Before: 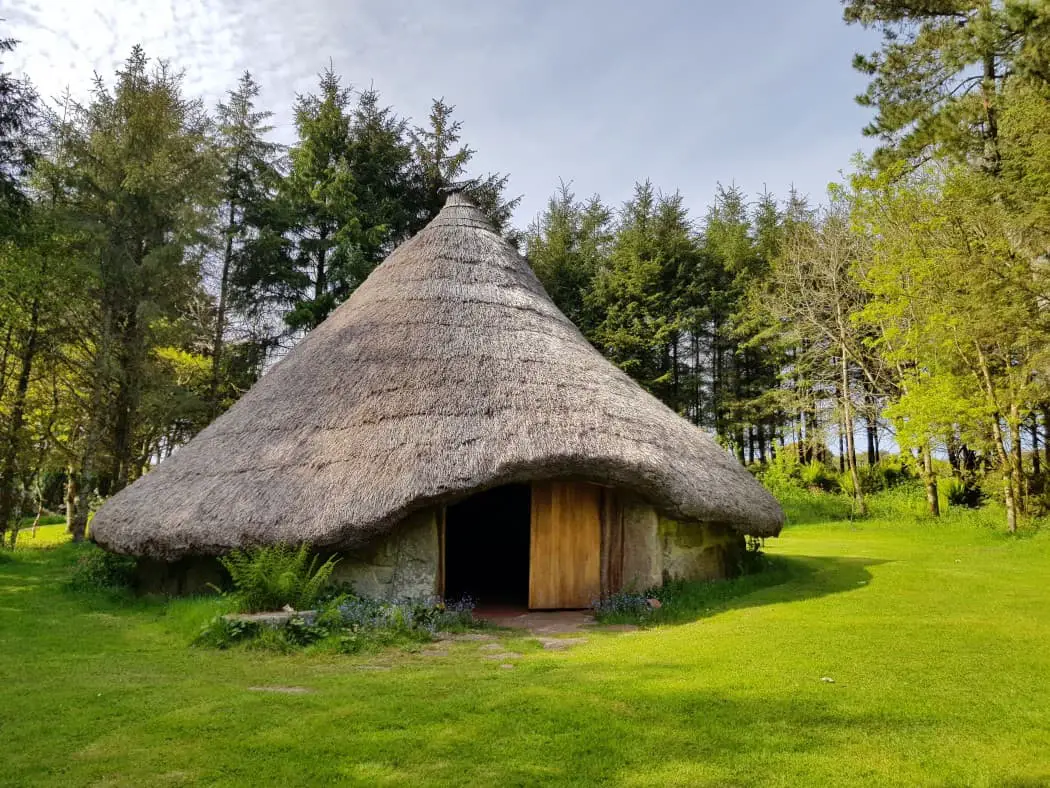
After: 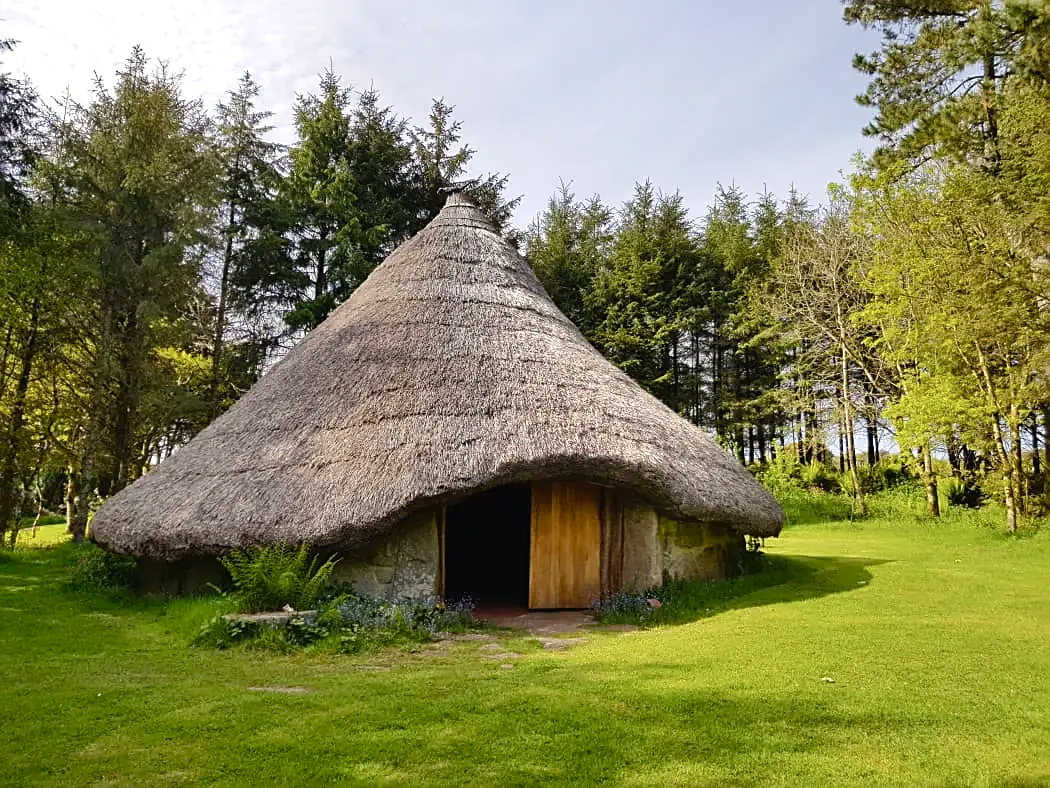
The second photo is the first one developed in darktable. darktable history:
sharpen: on, module defaults
color balance rgb: shadows lift › chroma 1%, shadows lift › hue 28.8°, power › hue 60°, highlights gain › chroma 1%, highlights gain › hue 60°, global offset › luminance 0.25%, perceptual saturation grading › highlights -20%, perceptual saturation grading › shadows 20%, perceptual brilliance grading › highlights 5%, perceptual brilliance grading › shadows -10%, global vibrance 19.67%
shadows and highlights: shadows -40.15, highlights 62.88, soften with gaussian
